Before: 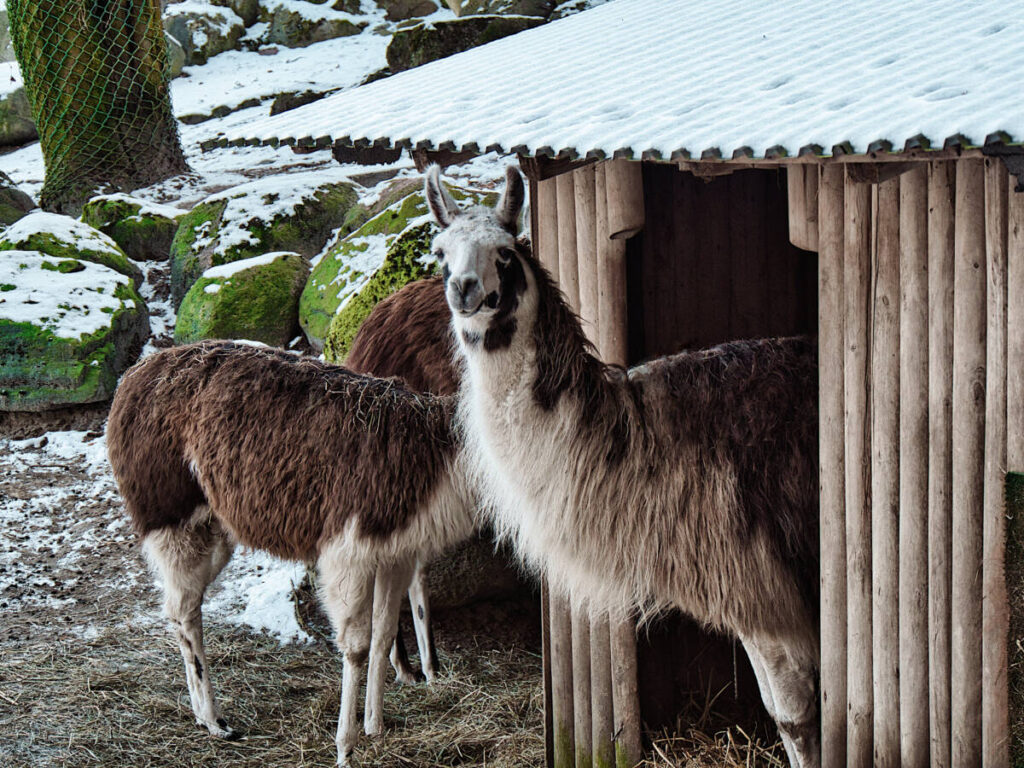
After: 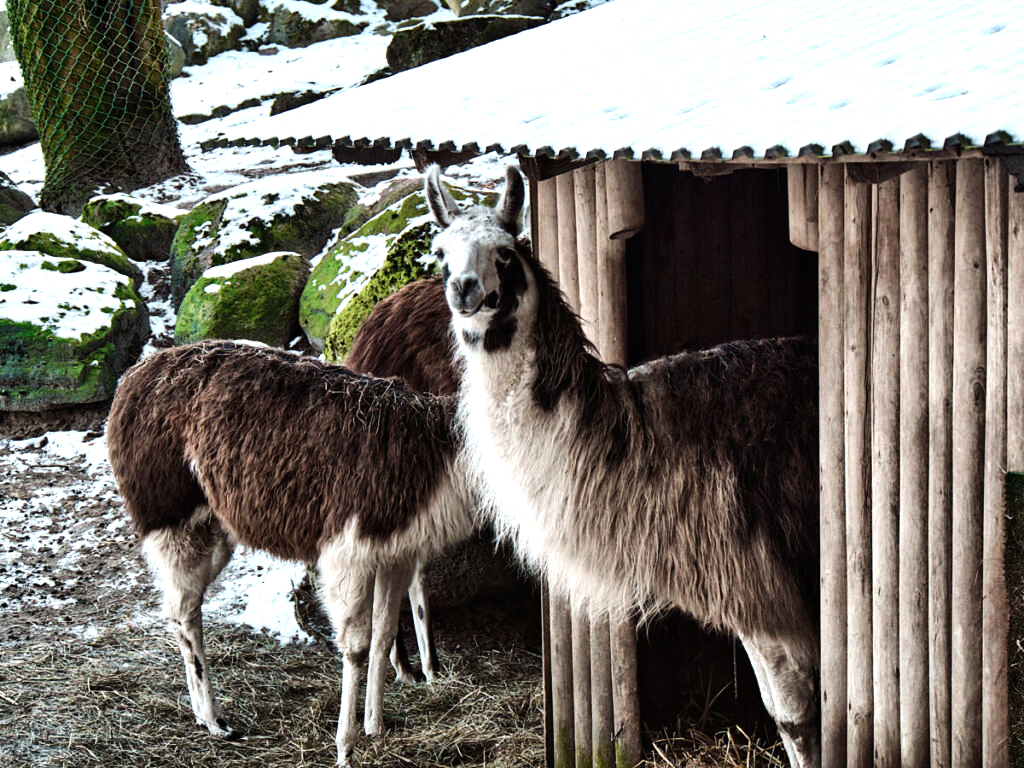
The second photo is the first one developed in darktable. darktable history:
tone equalizer: -8 EV -0.762 EV, -7 EV -0.676 EV, -6 EV -0.634 EV, -5 EV -0.417 EV, -3 EV 0.366 EV, -2 EV 0.6 EV, -1 EV 0.677 EV, +0 EV 0.761 EV, edges refinement/feathering 500, mask exposure compensation -1.57 EV, preserve details no
